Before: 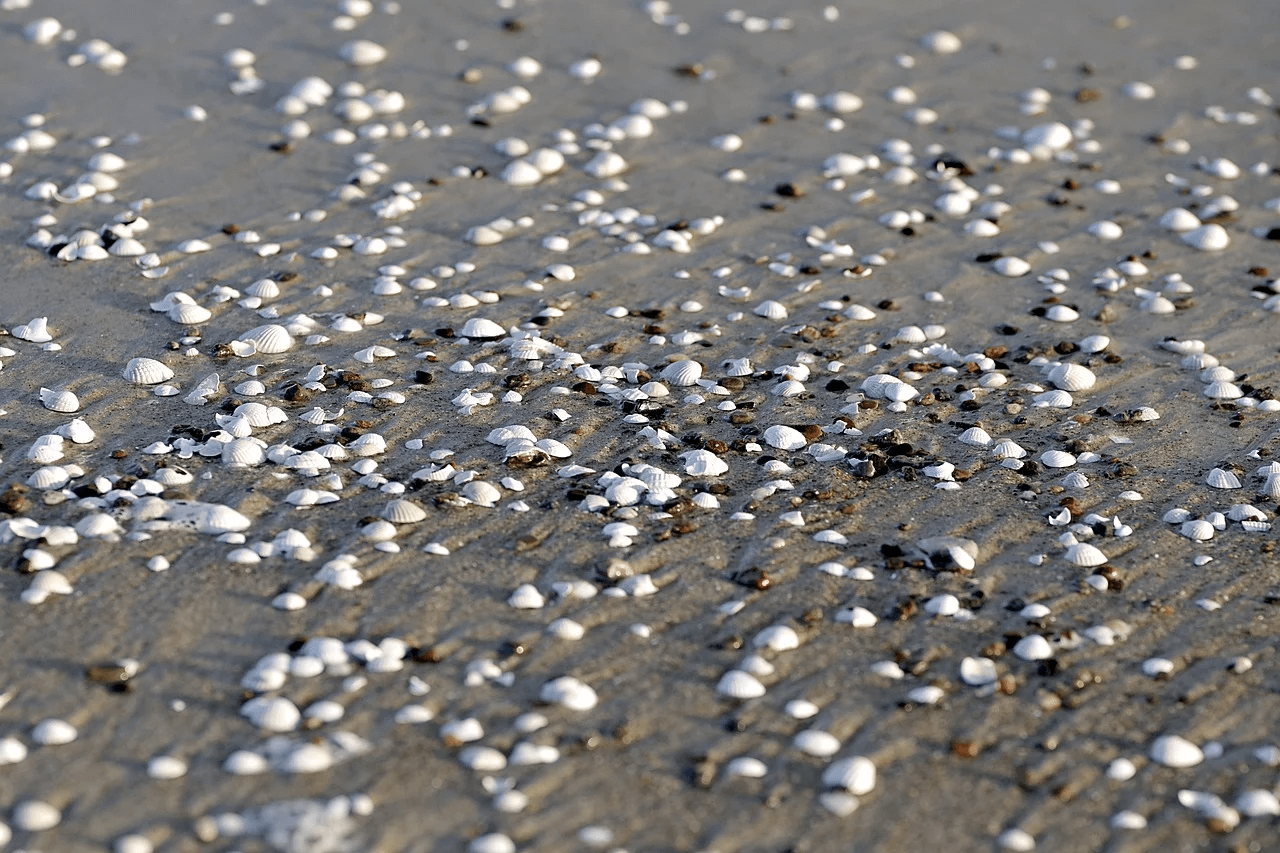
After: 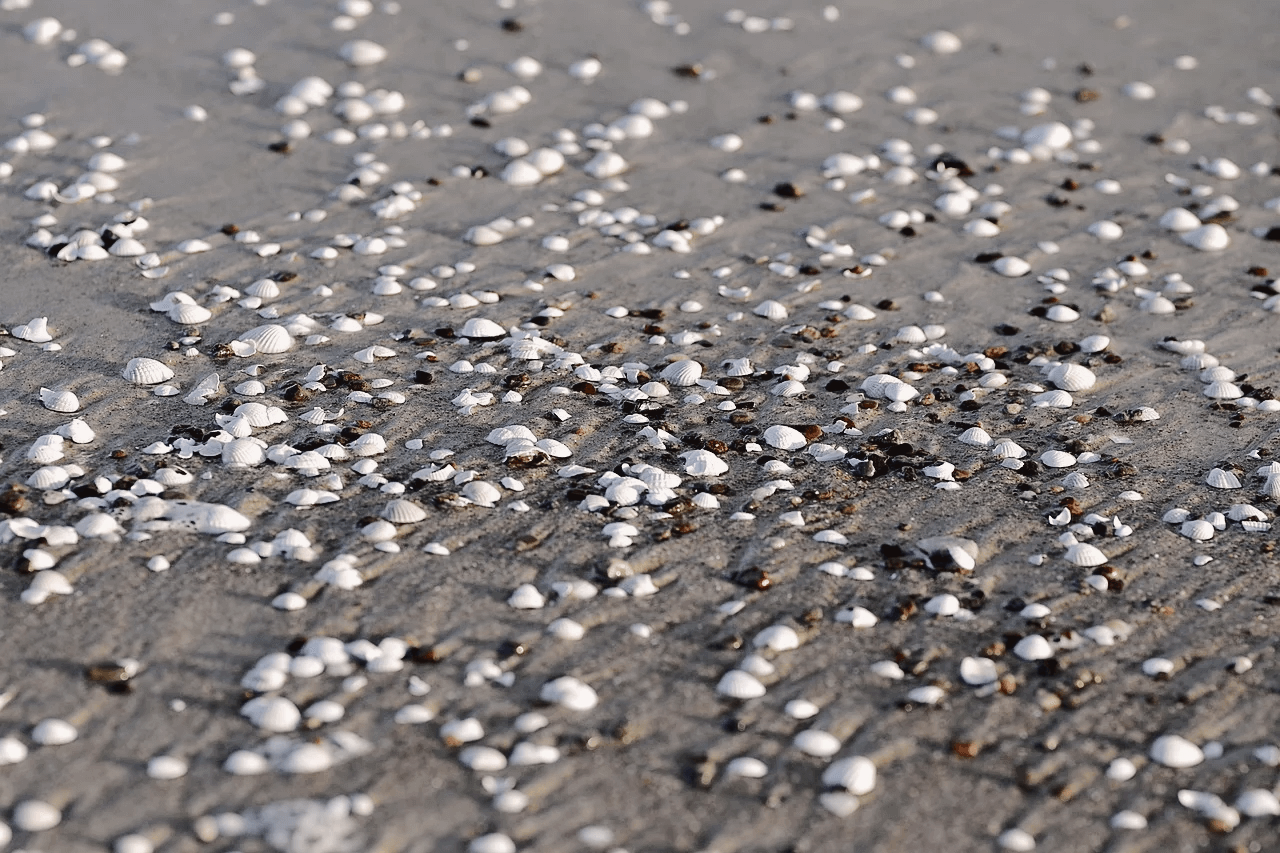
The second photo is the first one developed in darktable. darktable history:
tone curve: curves: ch0 [(0, 0.032) (0.094, 0.08) (0.265, 0.208) (0.41, 0.417) (0.485, 0.524) (0.638, 0.673) (0.845, 0.828) (0.994, 0.964)]; ch1 [(0, 0) (0.161, 0.092) (0.37, 0.302) (0.437, 0.456) (0.469, 0.482) (0.498, 0.504) (0.576, 0.583) (0.644, 0.638) (0.725, 0.765) (1, 1)]; ch2 [(0, 0) (0.352, 0.403) (0.45, 0.469) (0.502, 0.504) (0.54, 0.521) (0.589, 0.576) (1, 1)], color space Lab, independent channels, preserve colors none
